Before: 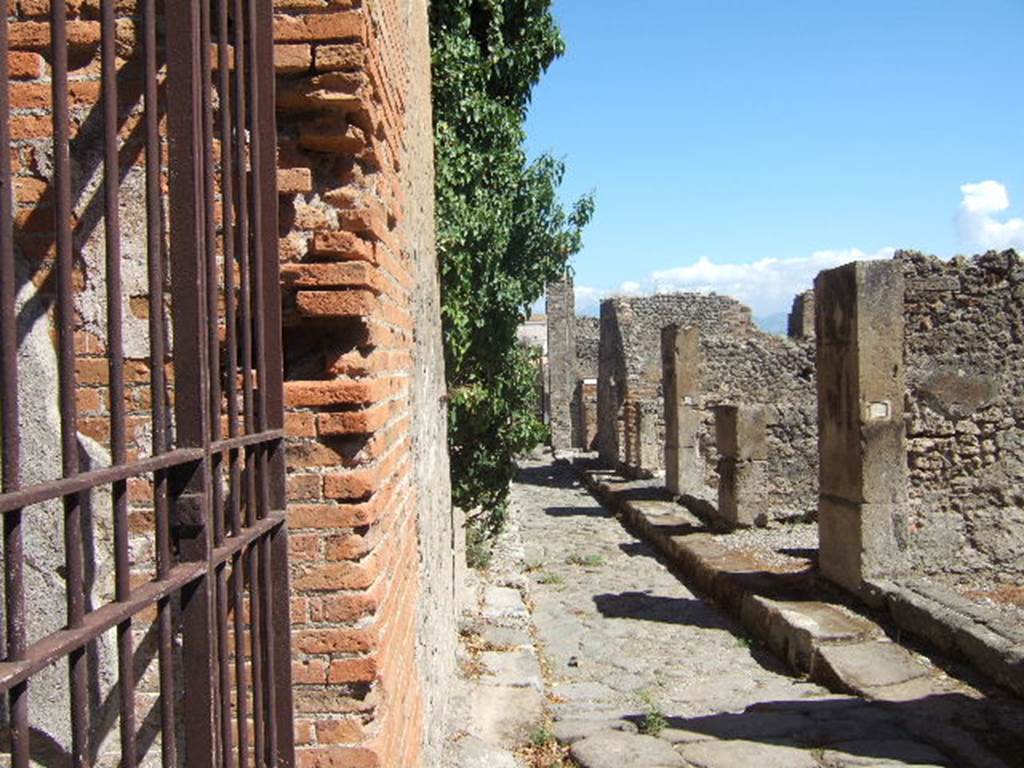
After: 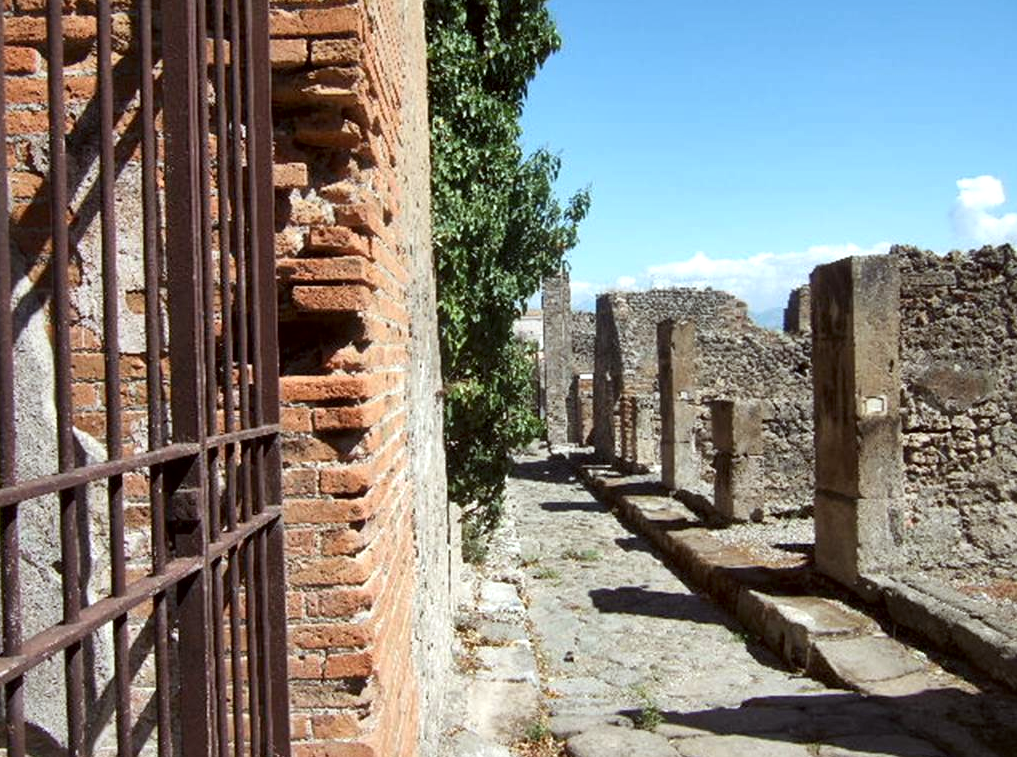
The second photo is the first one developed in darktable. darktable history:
local contrast: mode bilateral grid, contrast 24, coarseness 61, detail 151%, midtone range 0.2
crop: left 0.412%, top 0.677%, right 0.194%, bottom 0.702%
color correction: highlights a* -2.89, highlights b* -2.1, shadows a* 2.18, shadows b* 3.05
